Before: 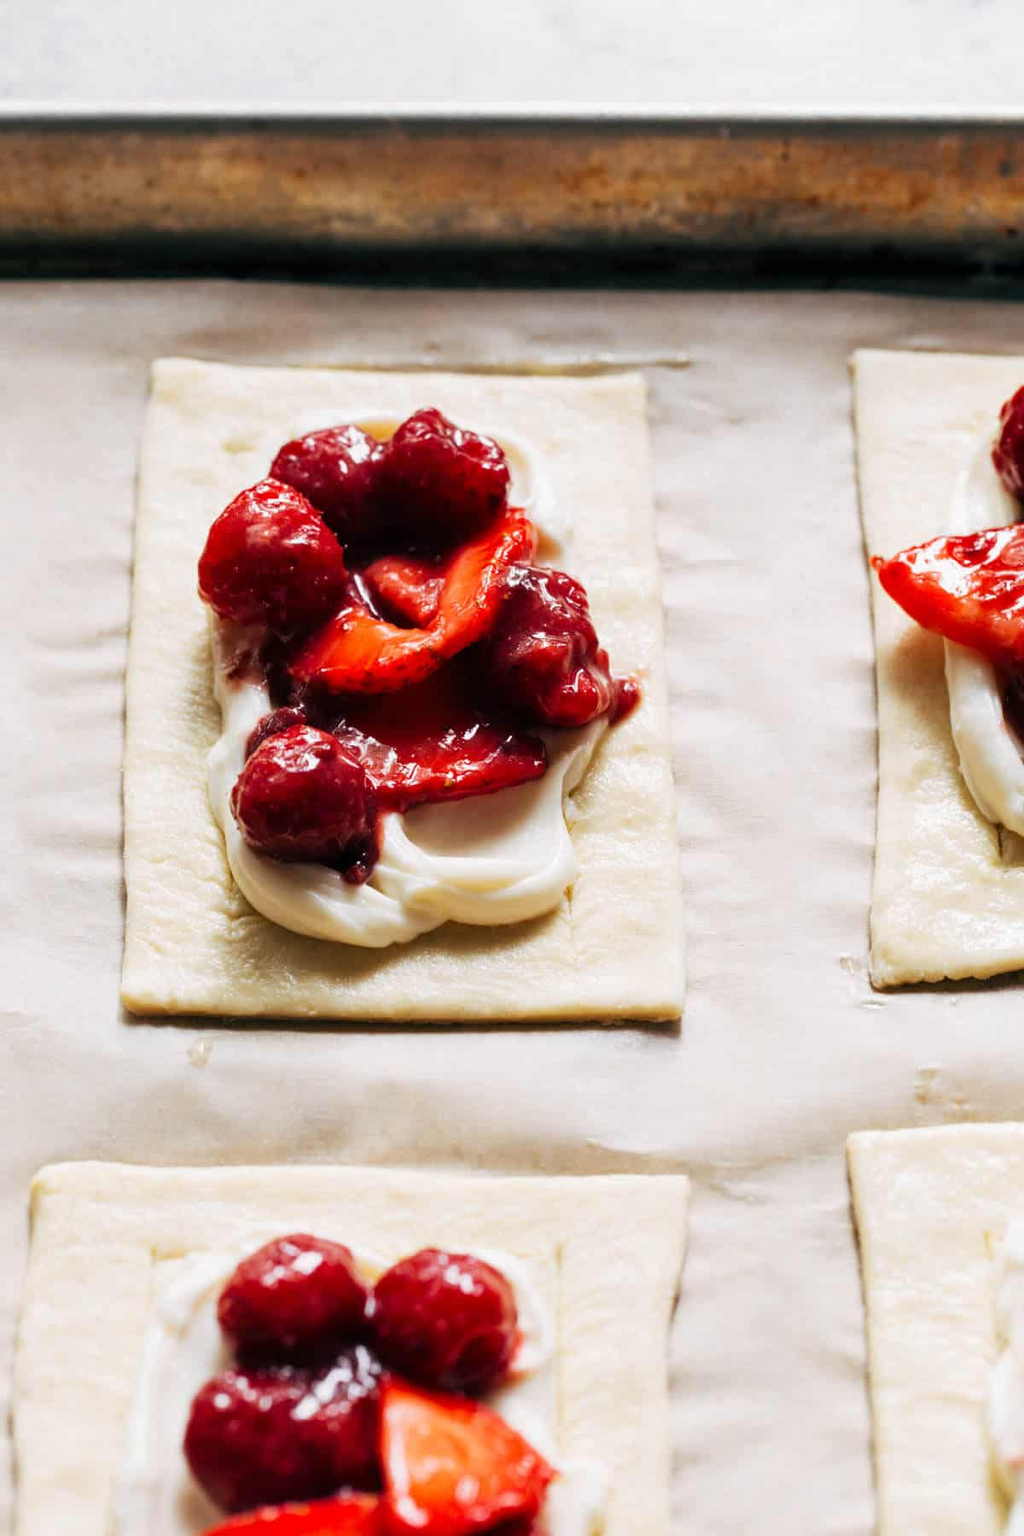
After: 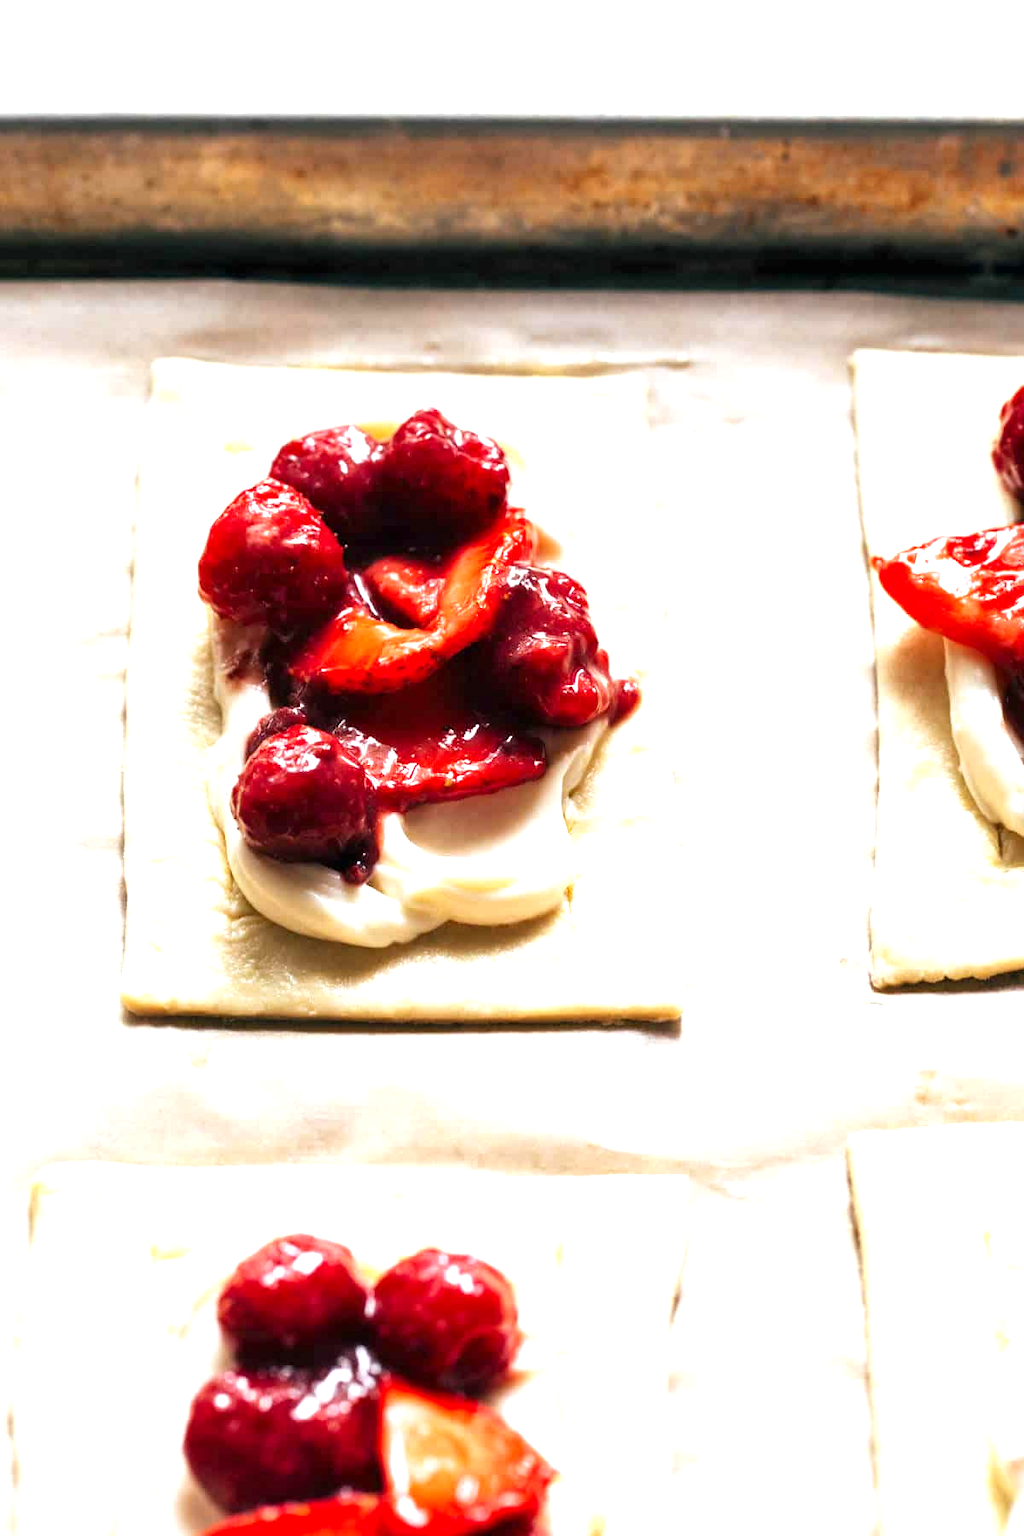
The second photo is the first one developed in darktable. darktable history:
levels: levels [0, 0.476, 0.951]
exposure: exposure 0.661 EV, compensate highlight preservation false
